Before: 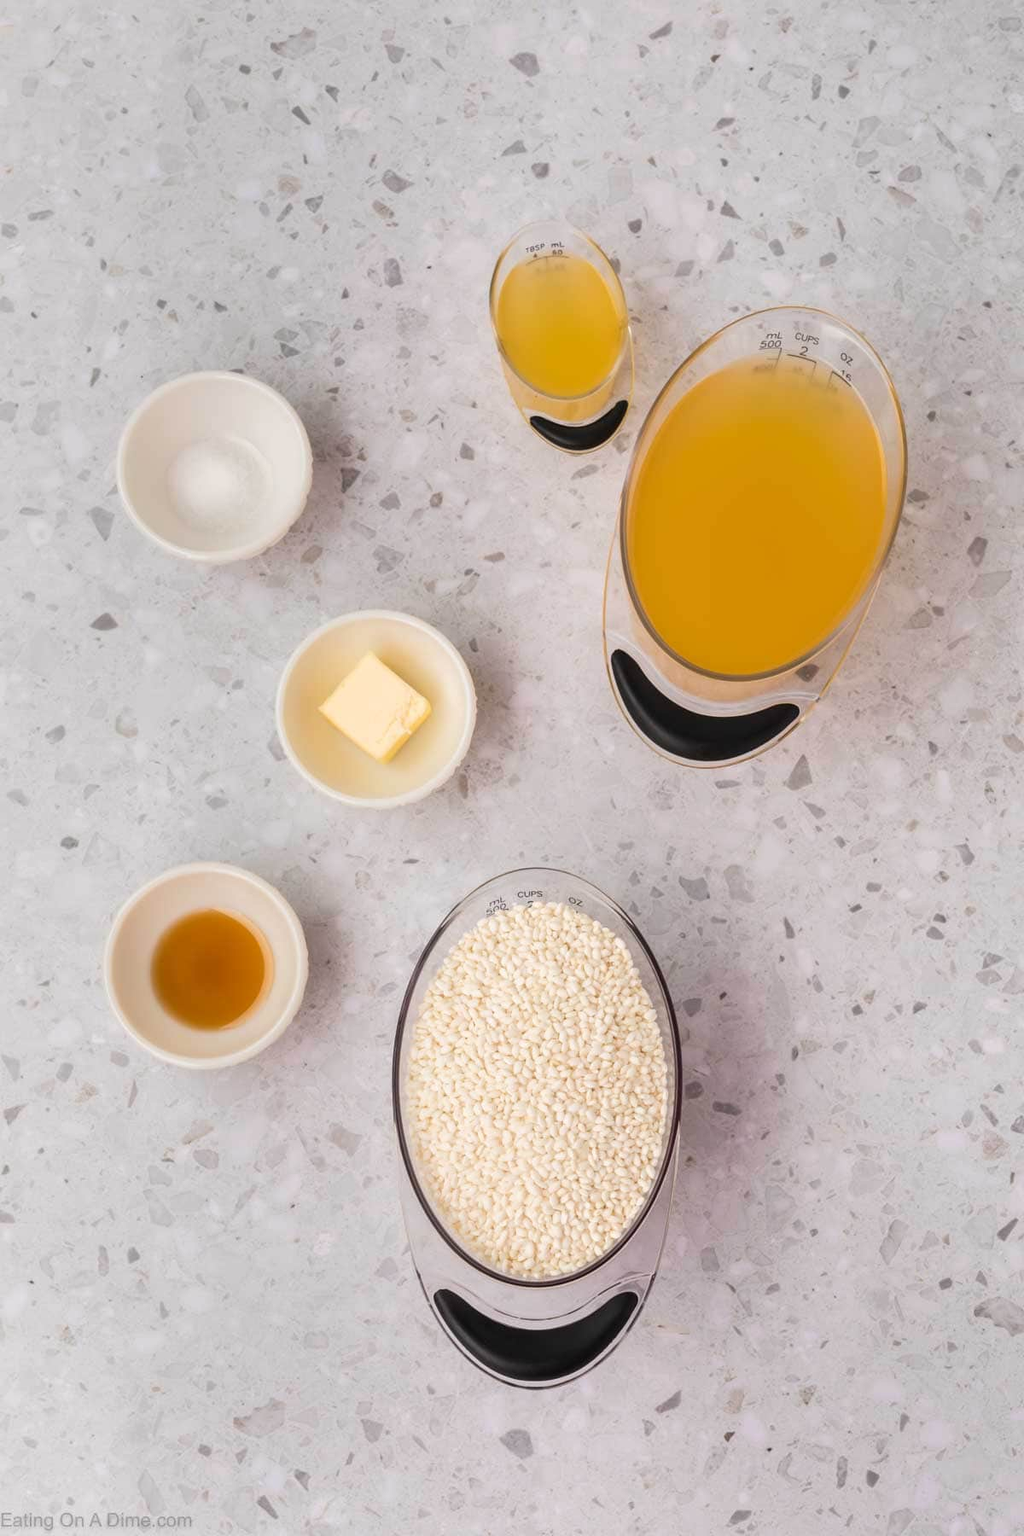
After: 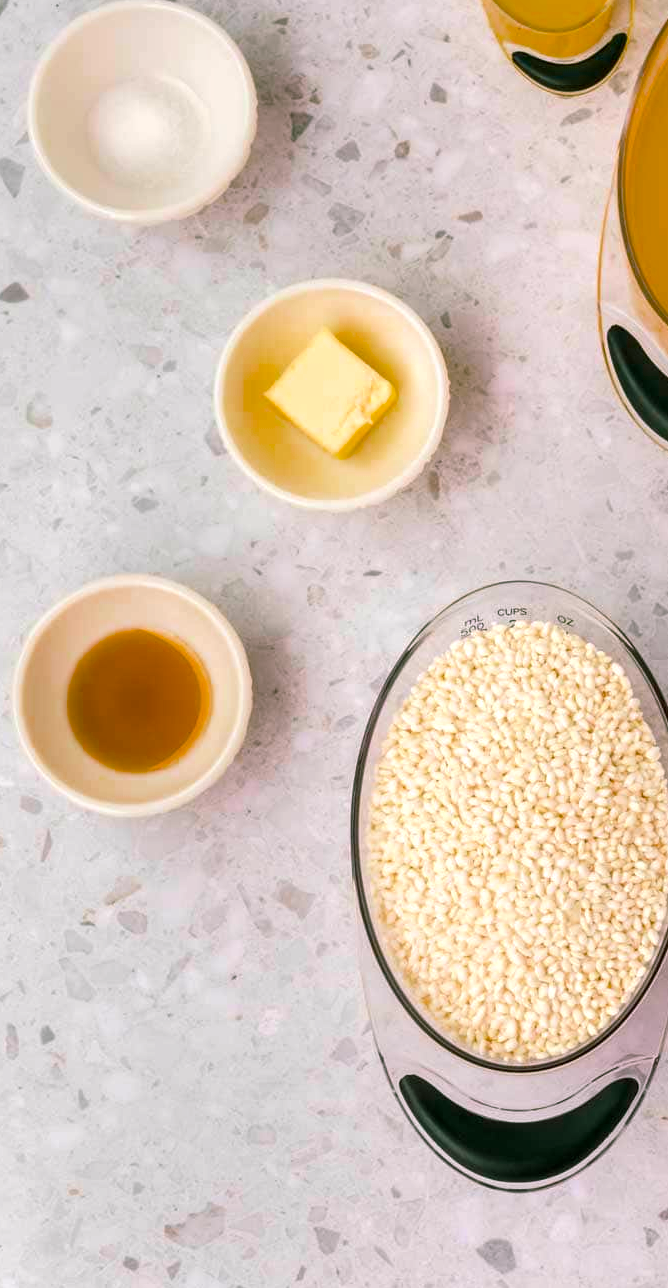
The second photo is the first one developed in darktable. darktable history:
crop: left 9.166%, top 24.227%, right 35.116%, bottom 4.188%
color balance rgb: shadows lift › chroma 11.924%, shadows lift › hue 132.59°, highlights gain › luminance 14.523%, linear chroma grading › global chroma 14.861%, perceptual saturation grading › global saturation 25.526%, global vibrance 15.851%, saturation formula JzAzBz (2021)
local contrast: highlights 105%, shadows 101%, detail 119%, midtone range 0.2
